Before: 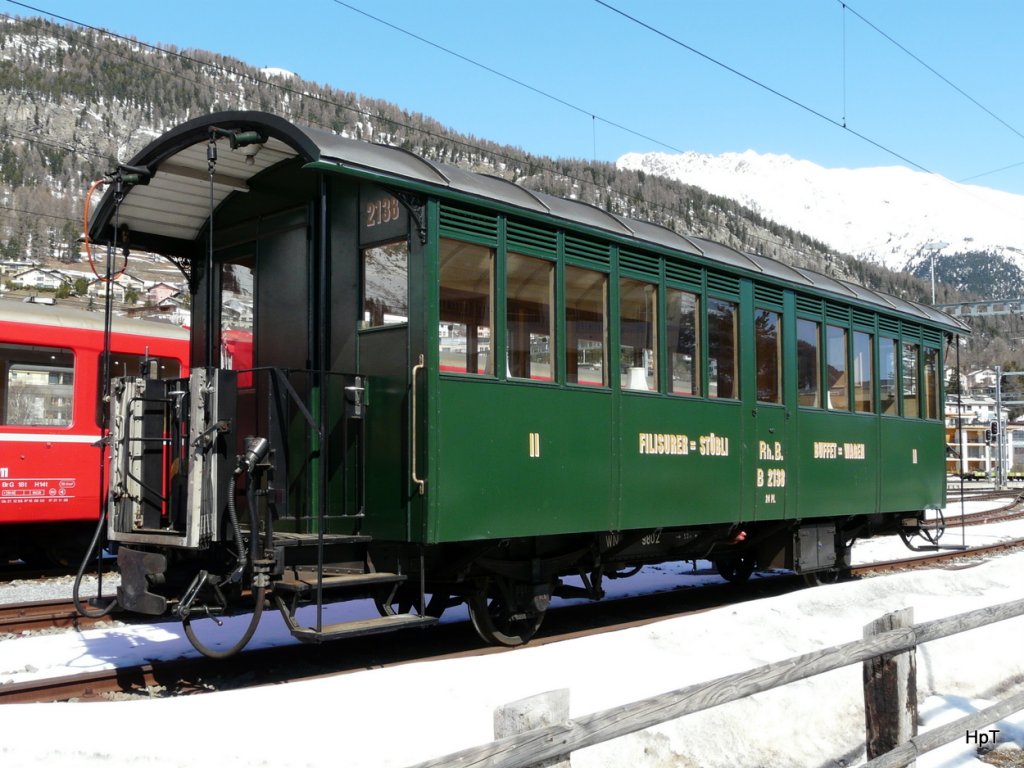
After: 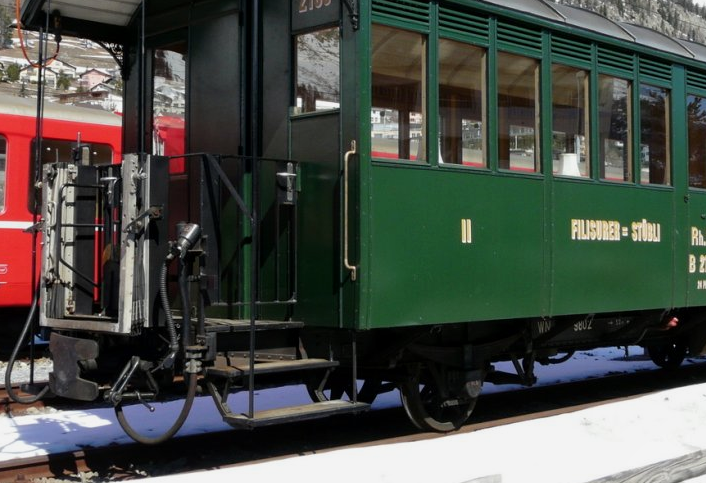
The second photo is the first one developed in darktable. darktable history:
local contrast: mode bilateral grid, contrast 11, coarseness 24, detail 115%, midtone range 0.2
crop: left 6.737%, top 27.968%, right 24.302%, bottom 9.044%
exposure: exposure -0.156 EV, compensate highlight preservation false
